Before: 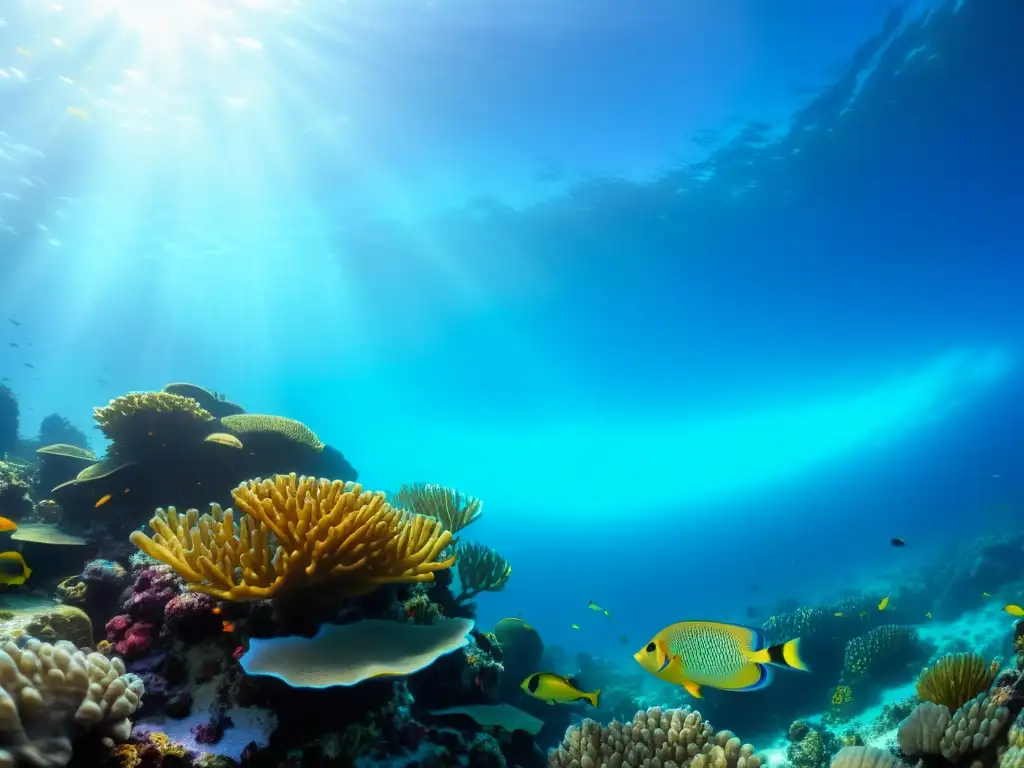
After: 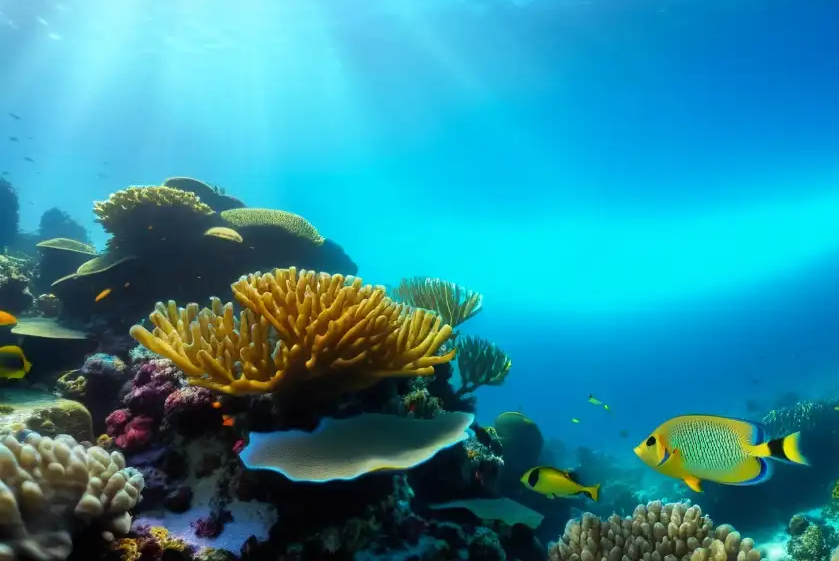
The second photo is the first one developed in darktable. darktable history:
crop: top 26.93%, right 18.06%
